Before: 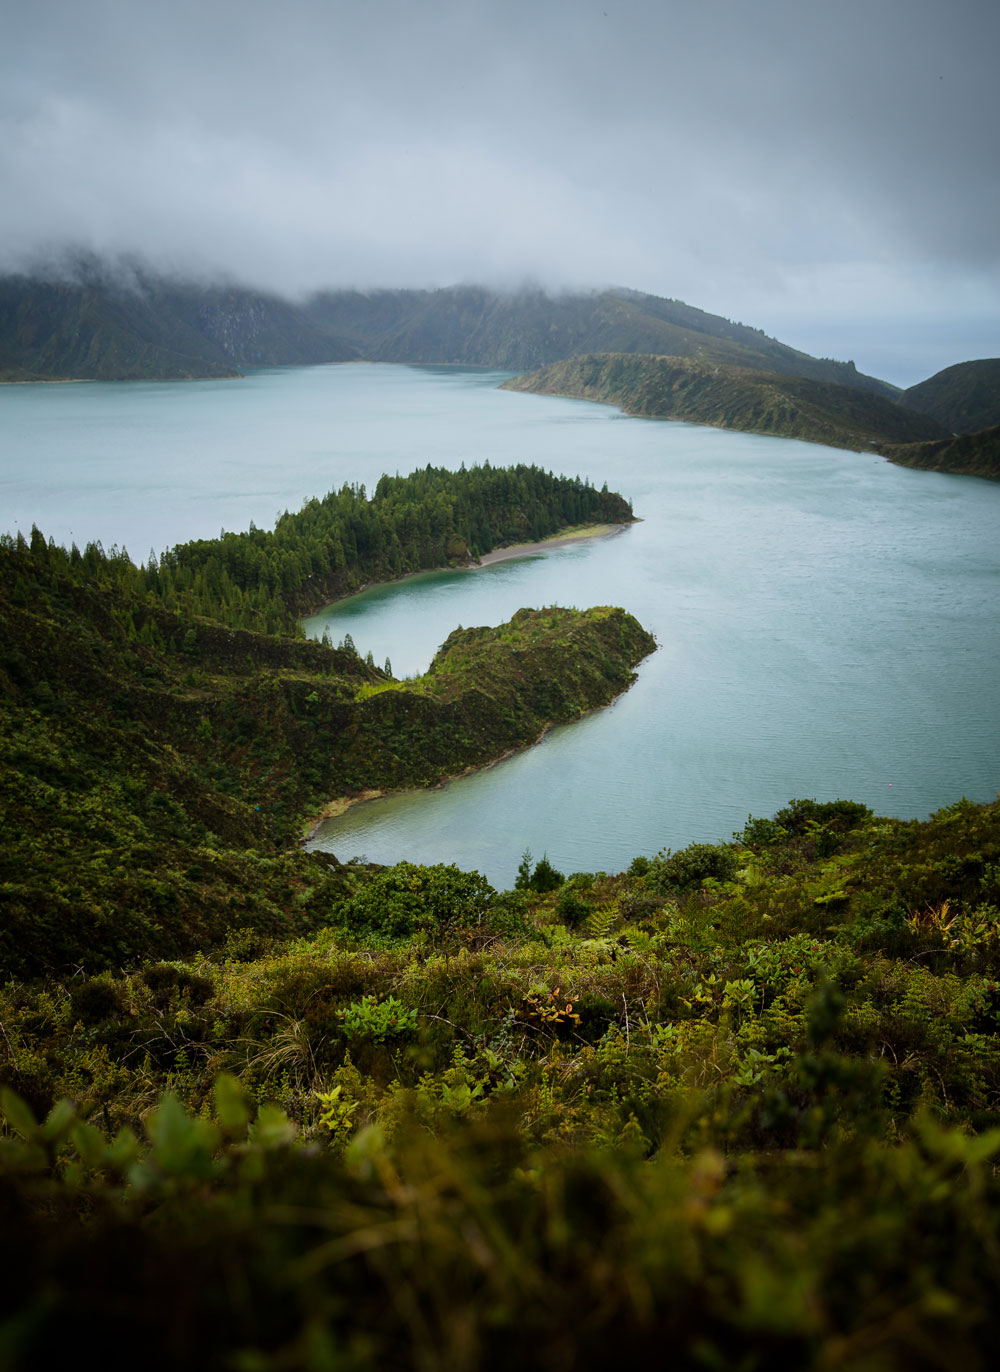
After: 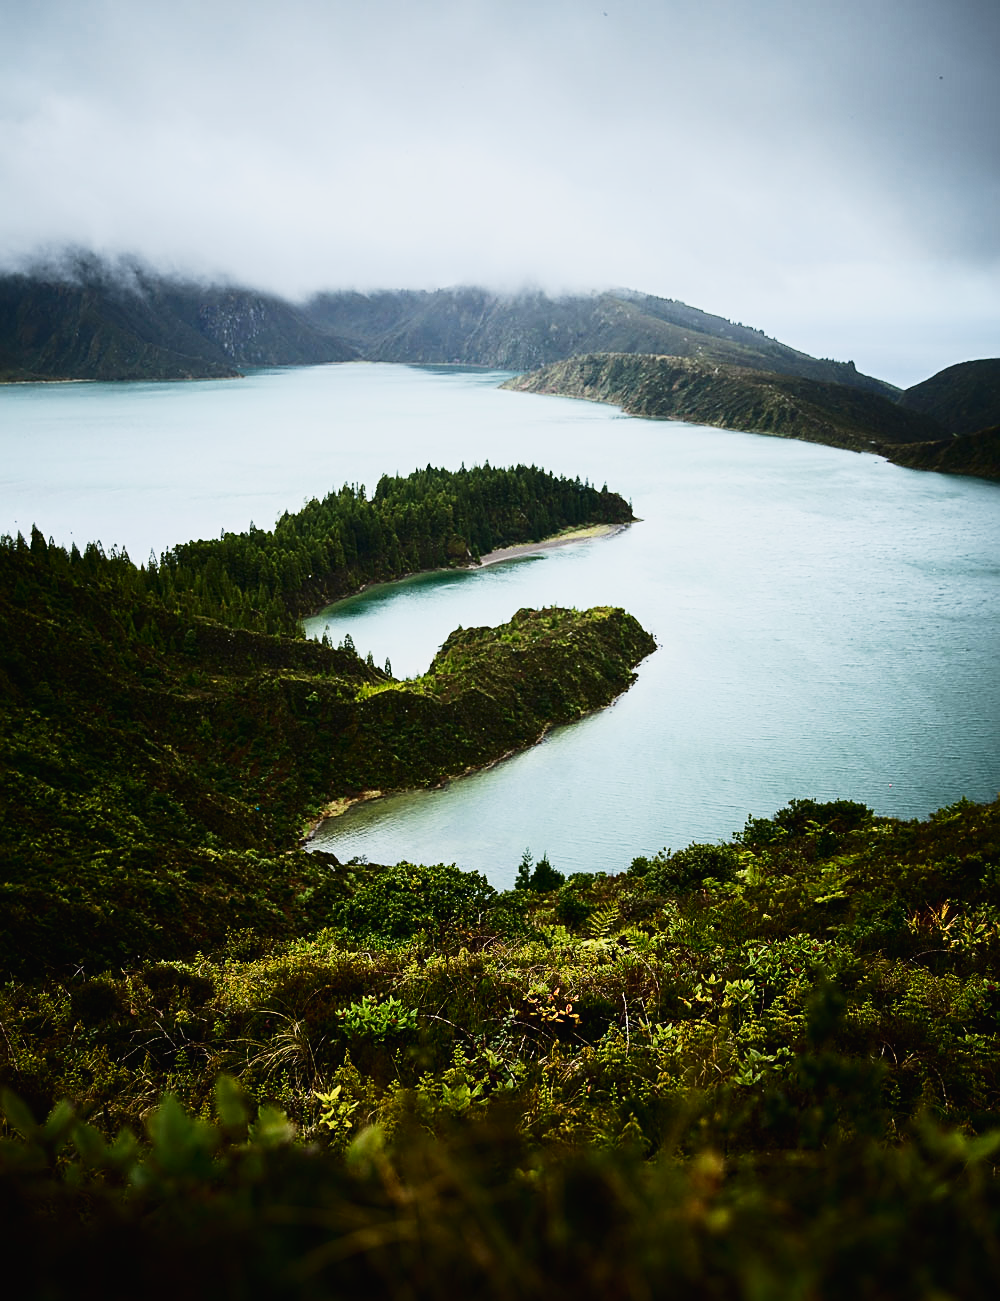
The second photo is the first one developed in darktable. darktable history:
tone curve: curves: ch0 [(0, 0.013) (0.104, 0.103) (0.258, 0.267) (0.448, 0.487) (0.709, 0.794) (0.886, 0.922) (0.994, 0.971)]; ch1 [(0, 0) (0.335, 0.298) (0.446, 0.413) (0.488, 0.484) (0.515, 0.508) (0.566, 0.593) (0.635, 0.661) (1, 1)]; ch2 [(0, 0) (0.314, 0.301) (0.437, 0.403) (0.502, 0.494) (0.528, 0.54) (0.557, 0.559) (0.612, 0.62) (0.715, 0.691) (1, 1)], preserve colors none
crop and rotate: top 0.011%, bottom 5.105%
sharpen: on, module defaults
contrast brightness saturation: contrast 0.297
